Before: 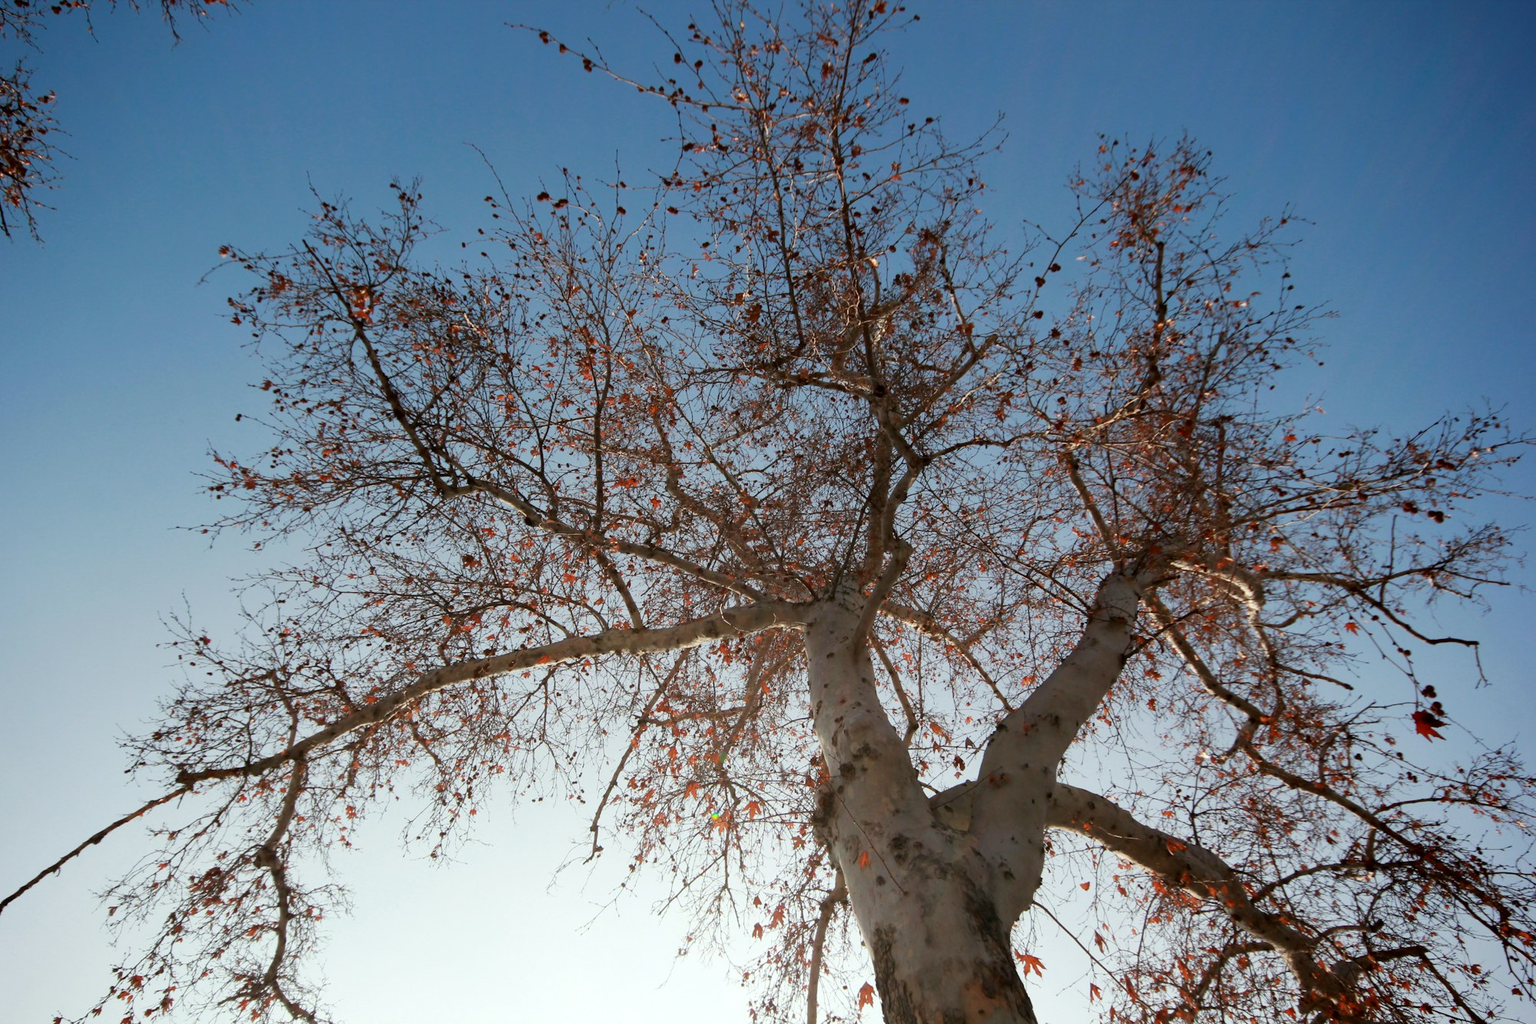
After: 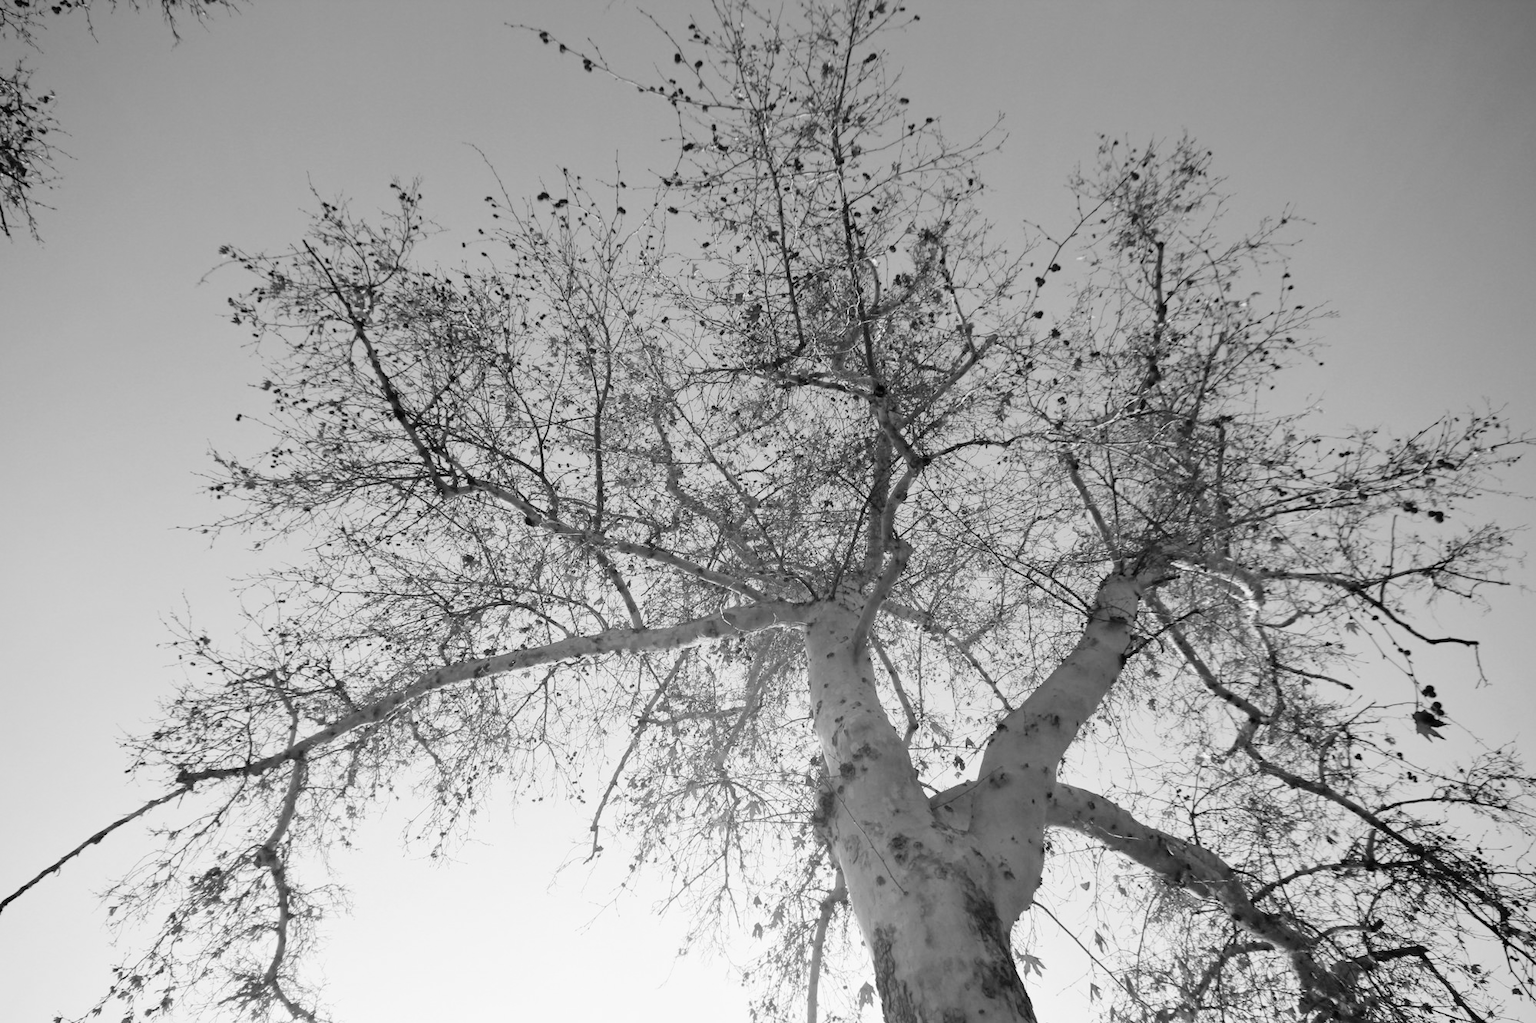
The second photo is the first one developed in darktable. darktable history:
white balance: red 0.766, blue 1.537
monochrome: on, module defaults
global tonemap: drago (0.7, 100)
